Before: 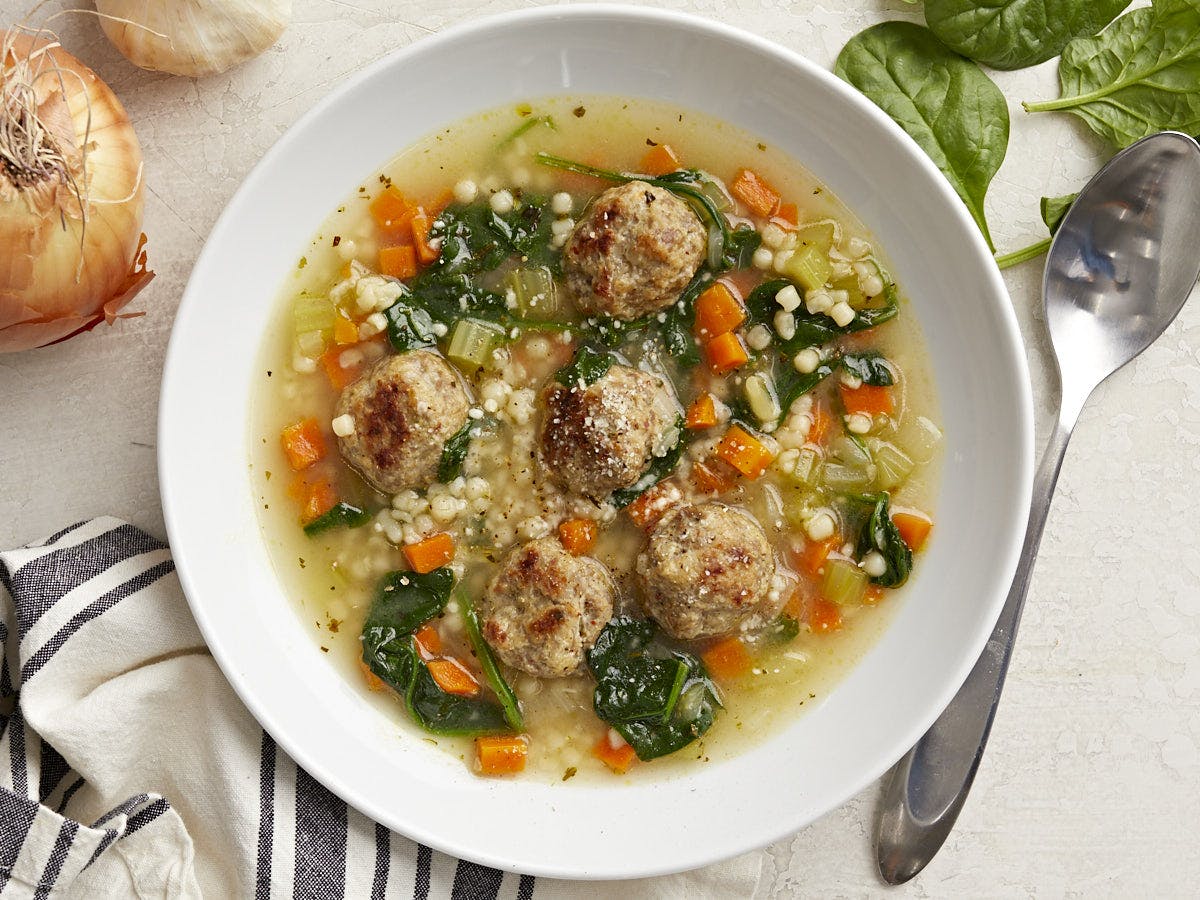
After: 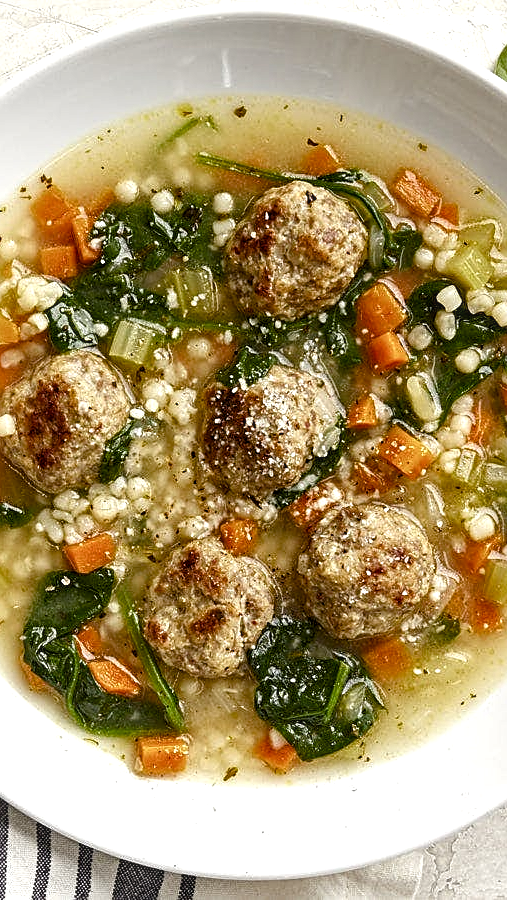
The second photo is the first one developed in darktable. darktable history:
exposure: black level correction 0.001, exposure 0.016 EV, compensate highlight preservation false
local contrast: on, module defaults
crop: left 28.324%, right 29.374%
color balance rgb: perceptual saturation grading › global saturation 20%, perceptual saturation grading › highlights -49.978%, perceptual saturation grading › shadows 26.022%, perceptual brilliance grading › global brilliance -17.394%, perceptual brilliance grading › highlights 28.615%, global vibrance 20%
sharpen: on, module defaults
